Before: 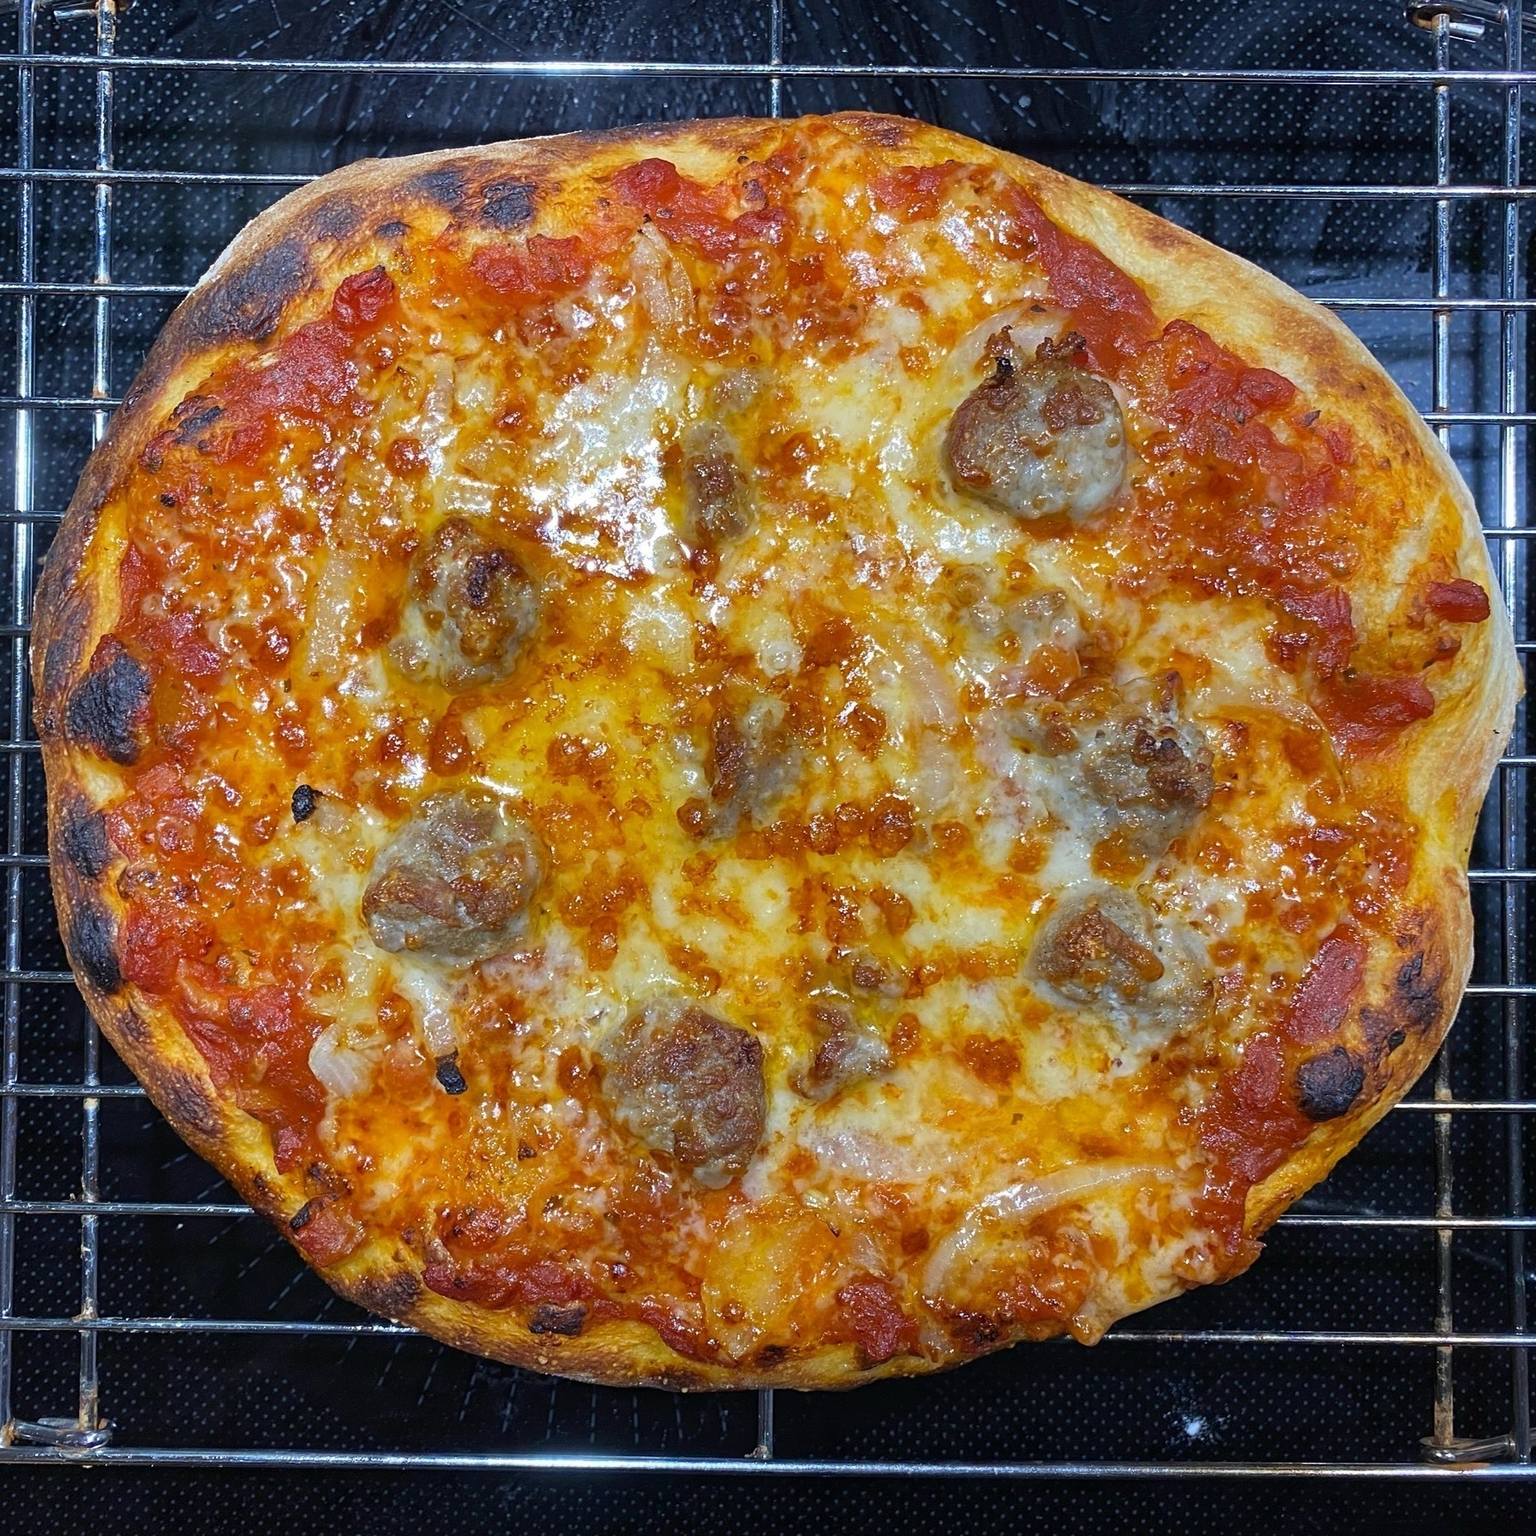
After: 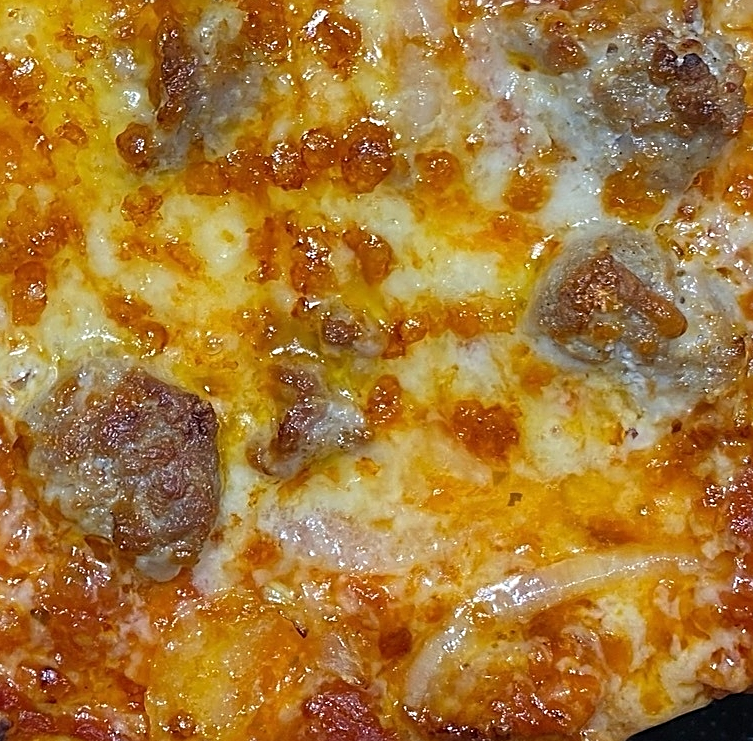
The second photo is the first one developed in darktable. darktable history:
crop: left 37.622%, top 45.121%, right 20.516%, bottom 13.705%
sharpen: on, module defaults
